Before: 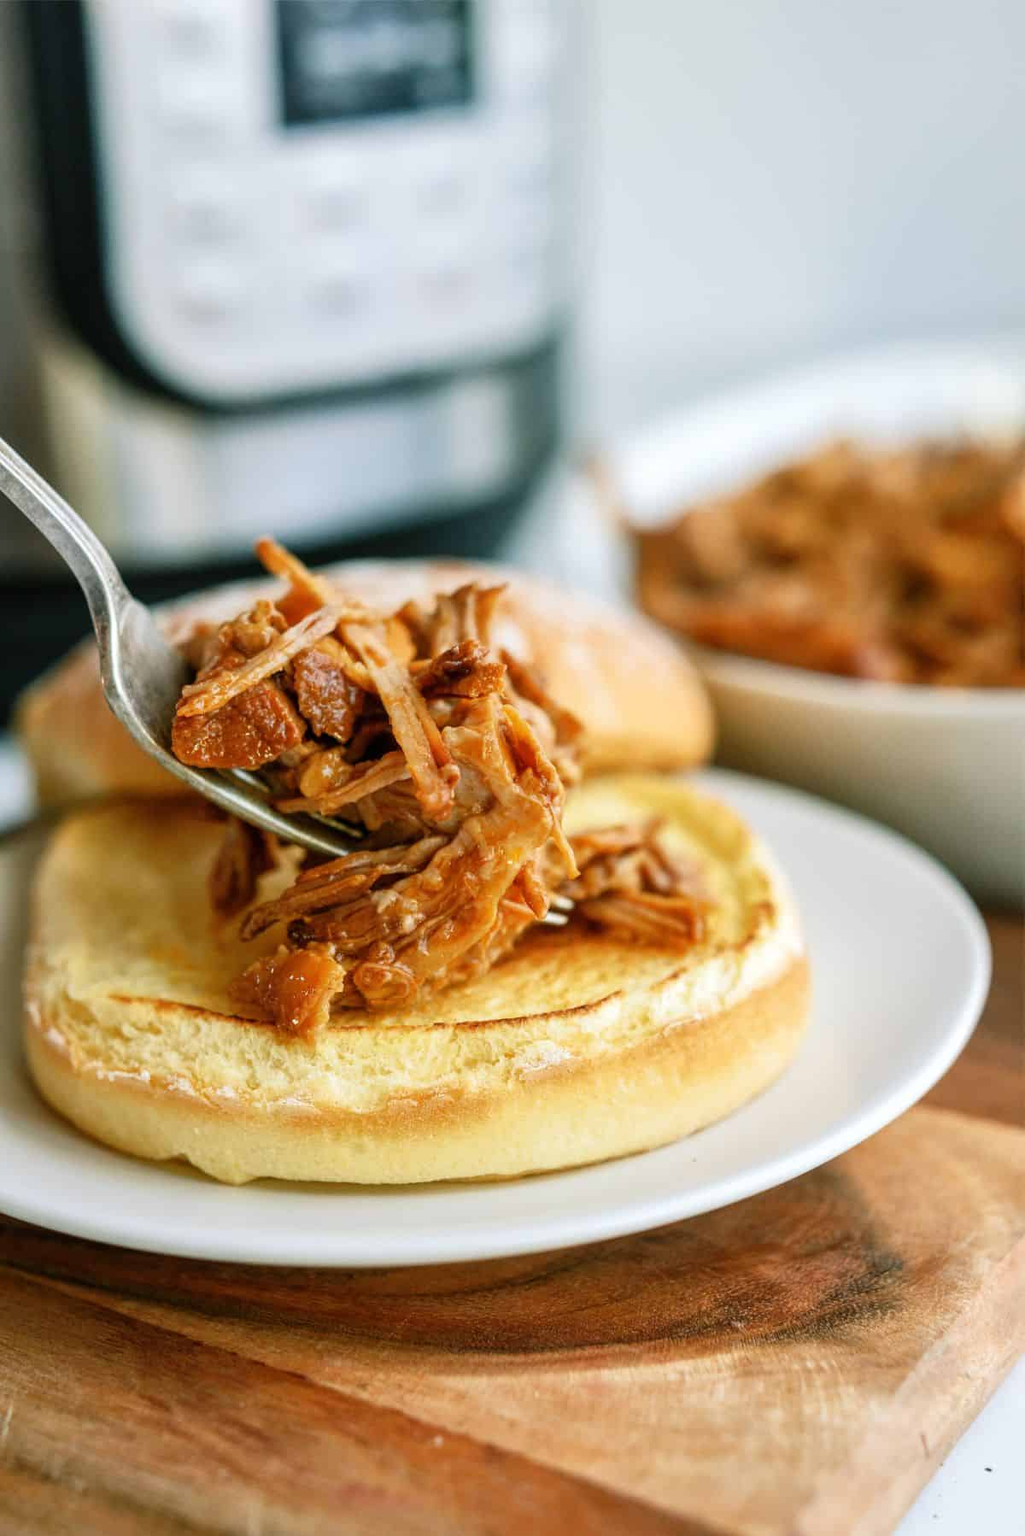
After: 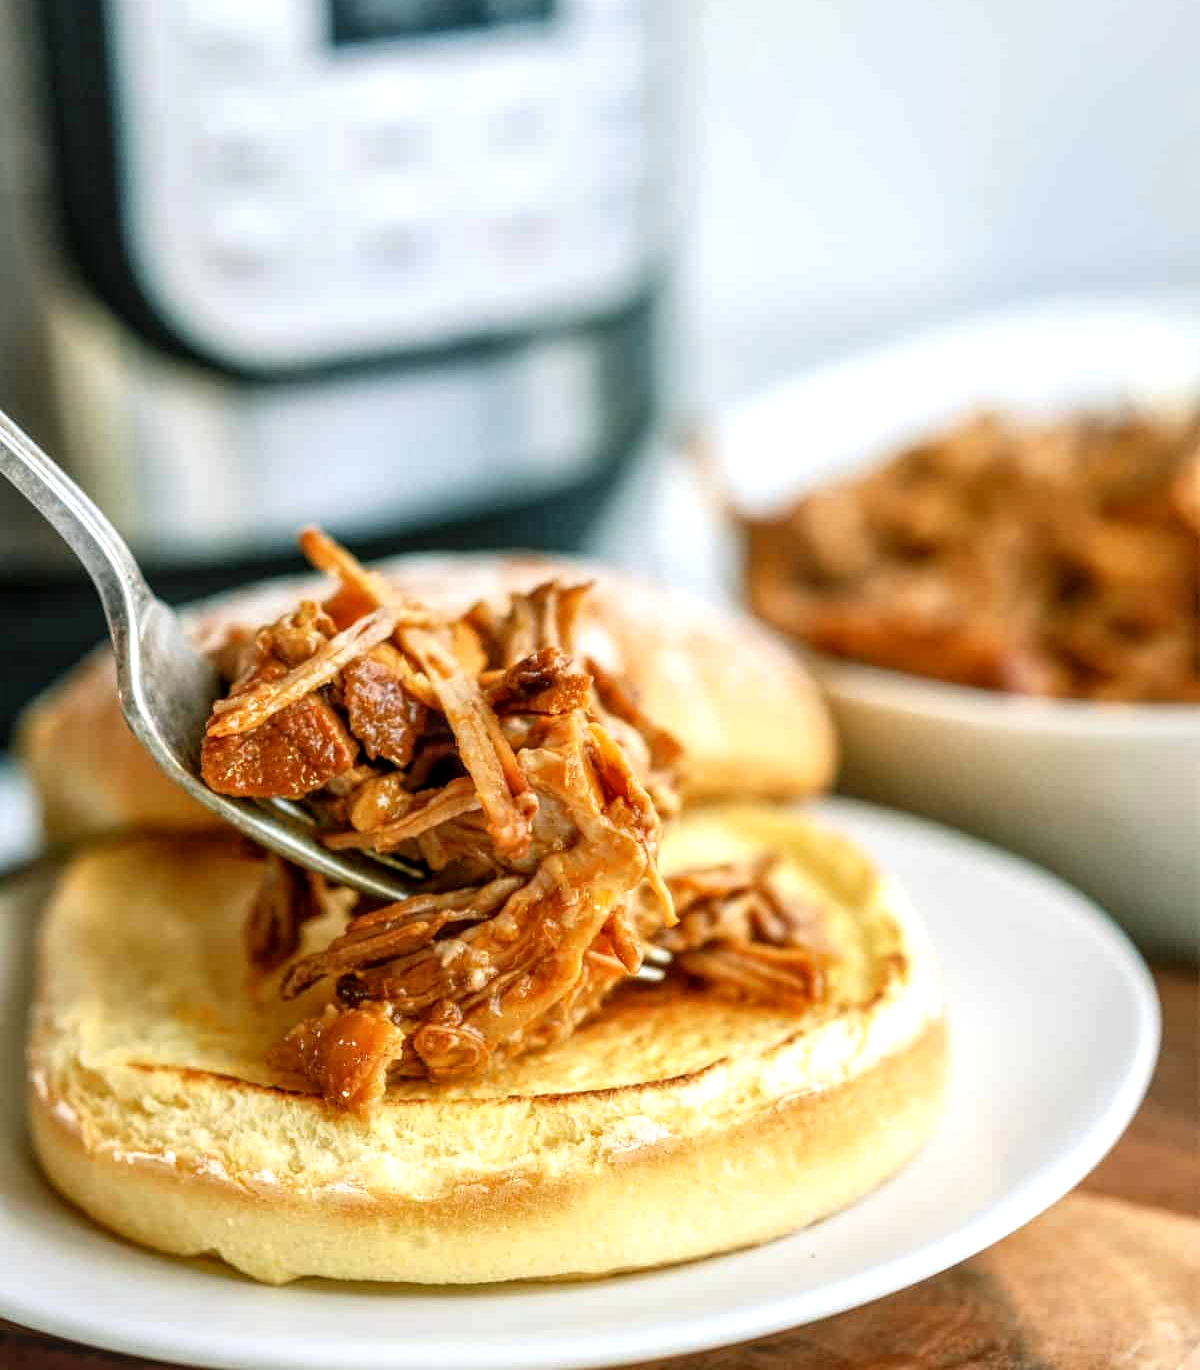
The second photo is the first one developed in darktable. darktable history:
exposure: black level correction 0.001, exposure 0.298 EV, compensate highlight preservation false
local contrast: on, module defaults
tone equalizer: on, module defaults
crop: top 5.68%, bottom 18.074%
